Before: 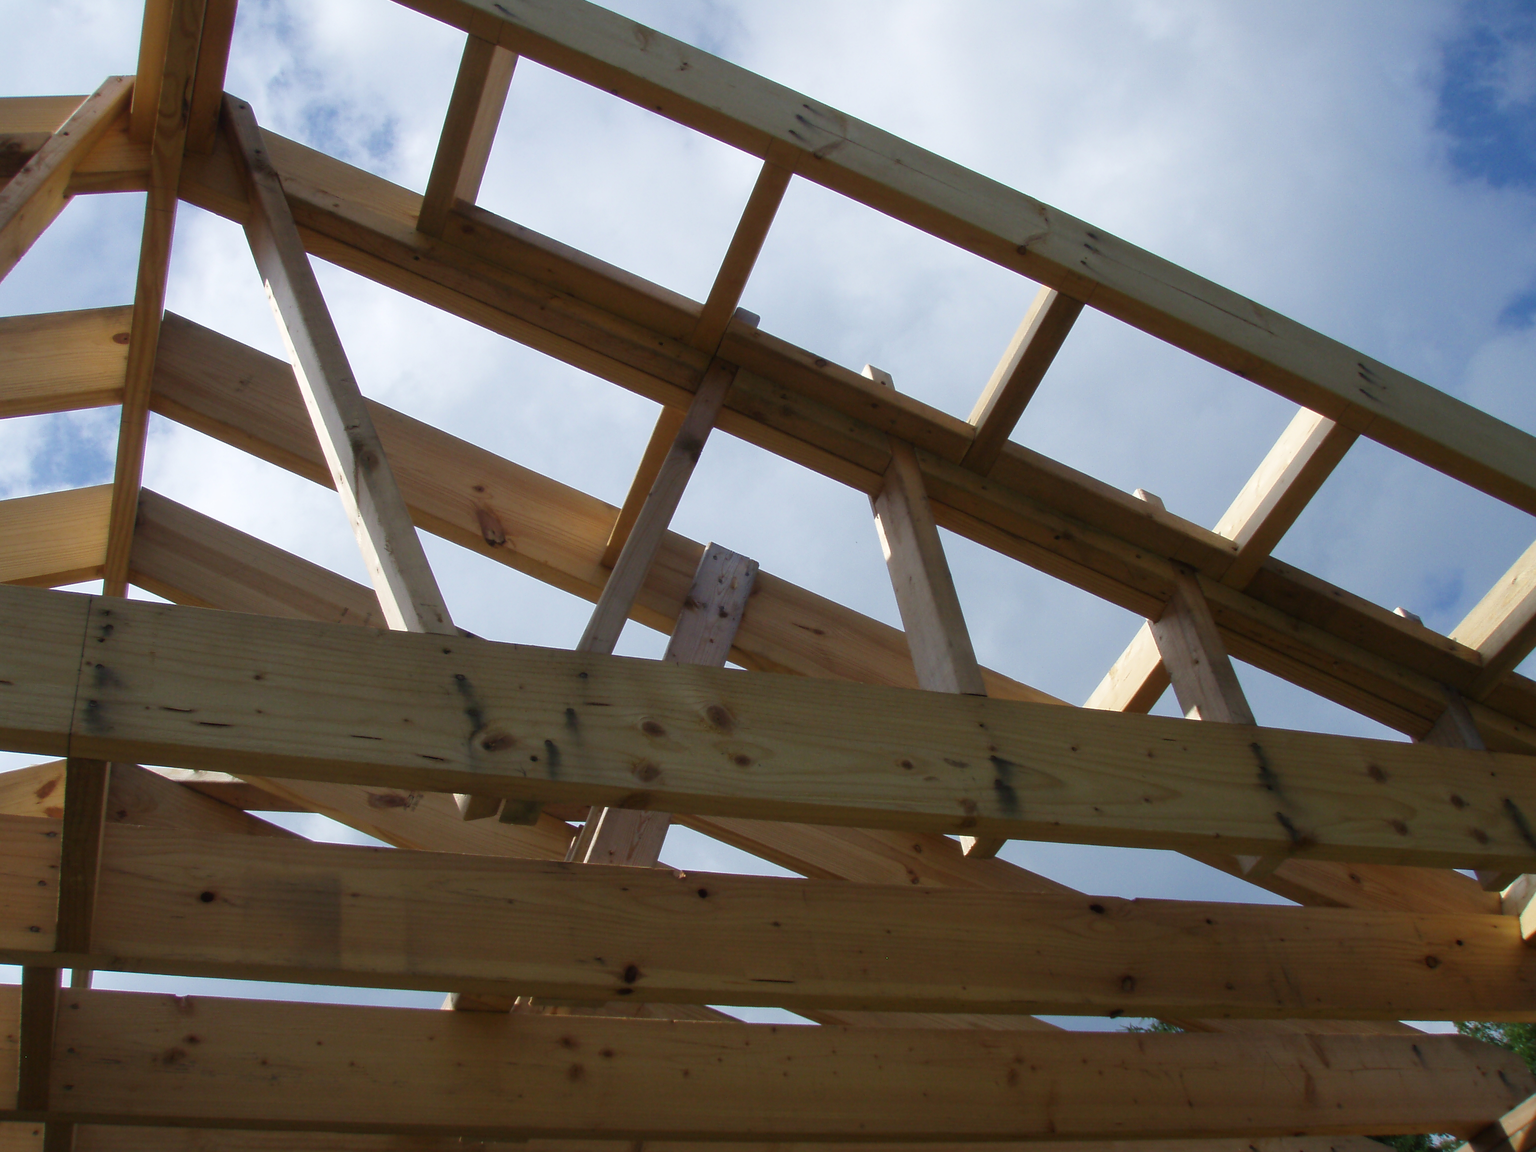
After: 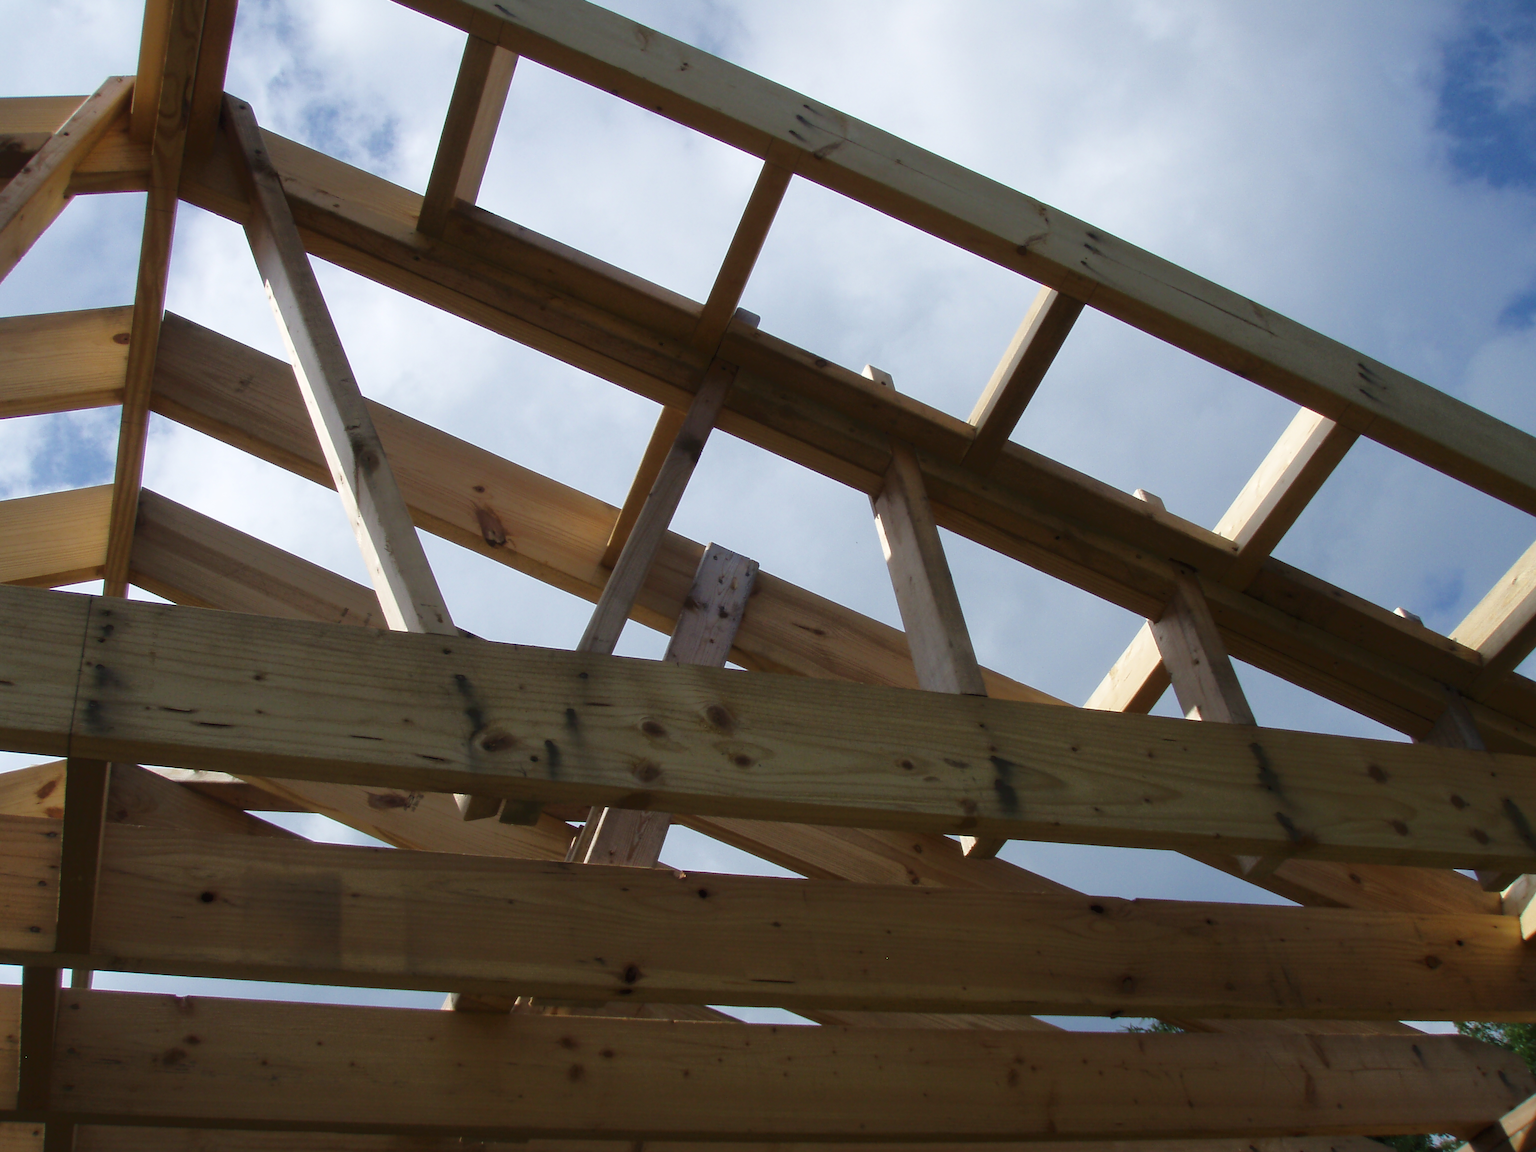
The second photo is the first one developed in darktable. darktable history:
tone curve: curves: ch0 [(0, 0) (0.003, 0.026) (0.011, 0.024) (0.025, 0.022) (0.044, 0.031) (0.069, 0.067) (0.1, 0.094) (0.136, 0.102) (0.177, 0.14) (0.224, 0.189) (0.277, 0.238) (0.335, 0.325) (0.399, 0.379) (0.468, 0.453) (0.543, 0.528) (0.623, 0.609) (0.709, 0.695) (0.801, 0.793) (0.898, 0.898) (1, 1)], color space Lab, linked channels, preserve colors none
